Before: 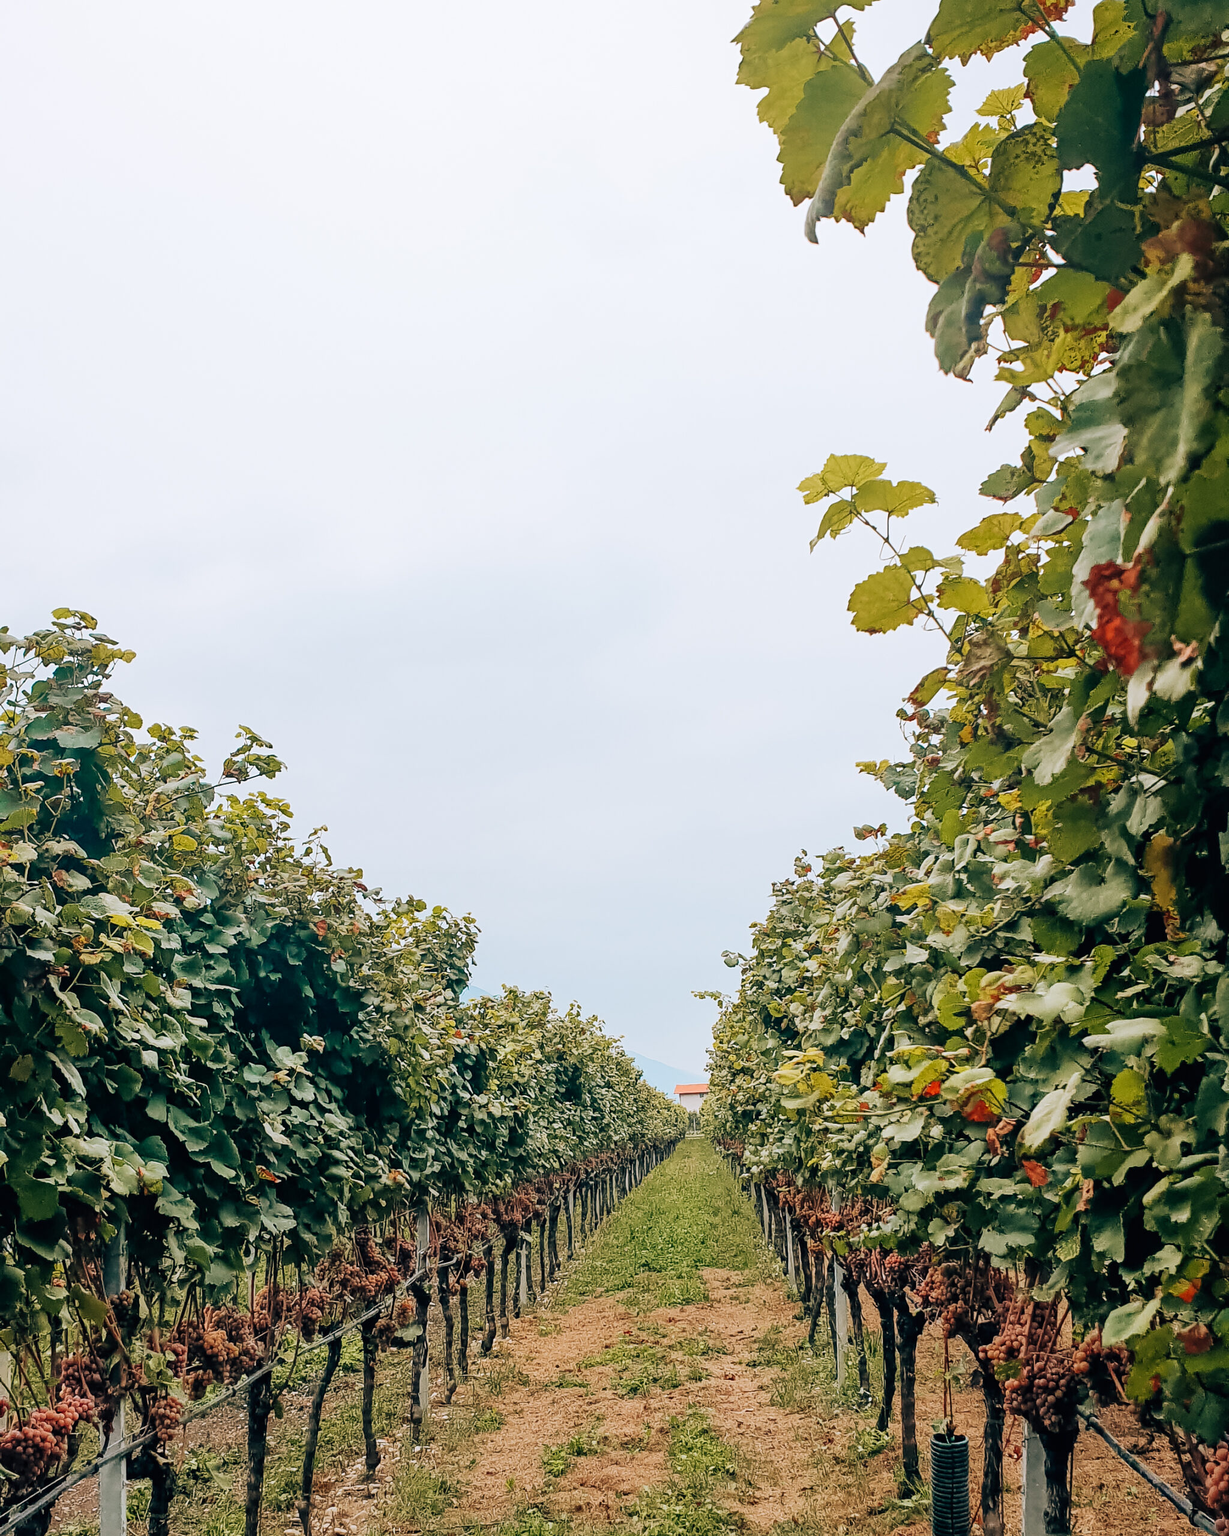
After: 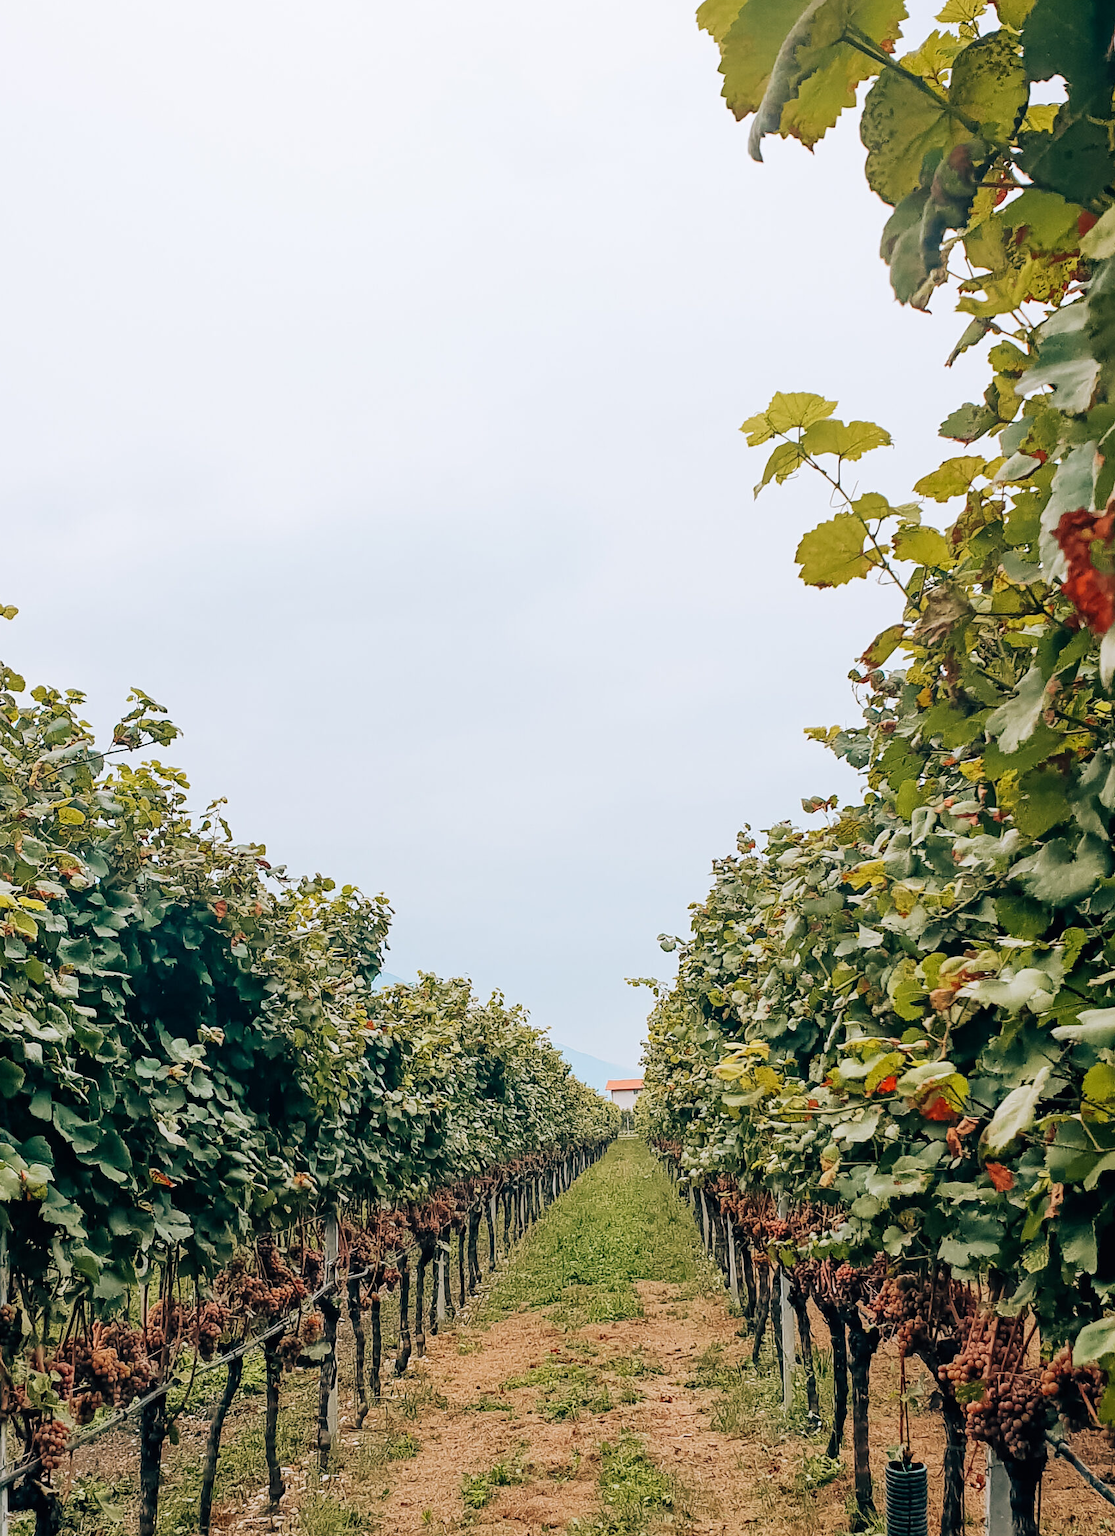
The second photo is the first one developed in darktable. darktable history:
crop: left 9.765%, top 6.228%, right 7.035%, bottom 2.159%
